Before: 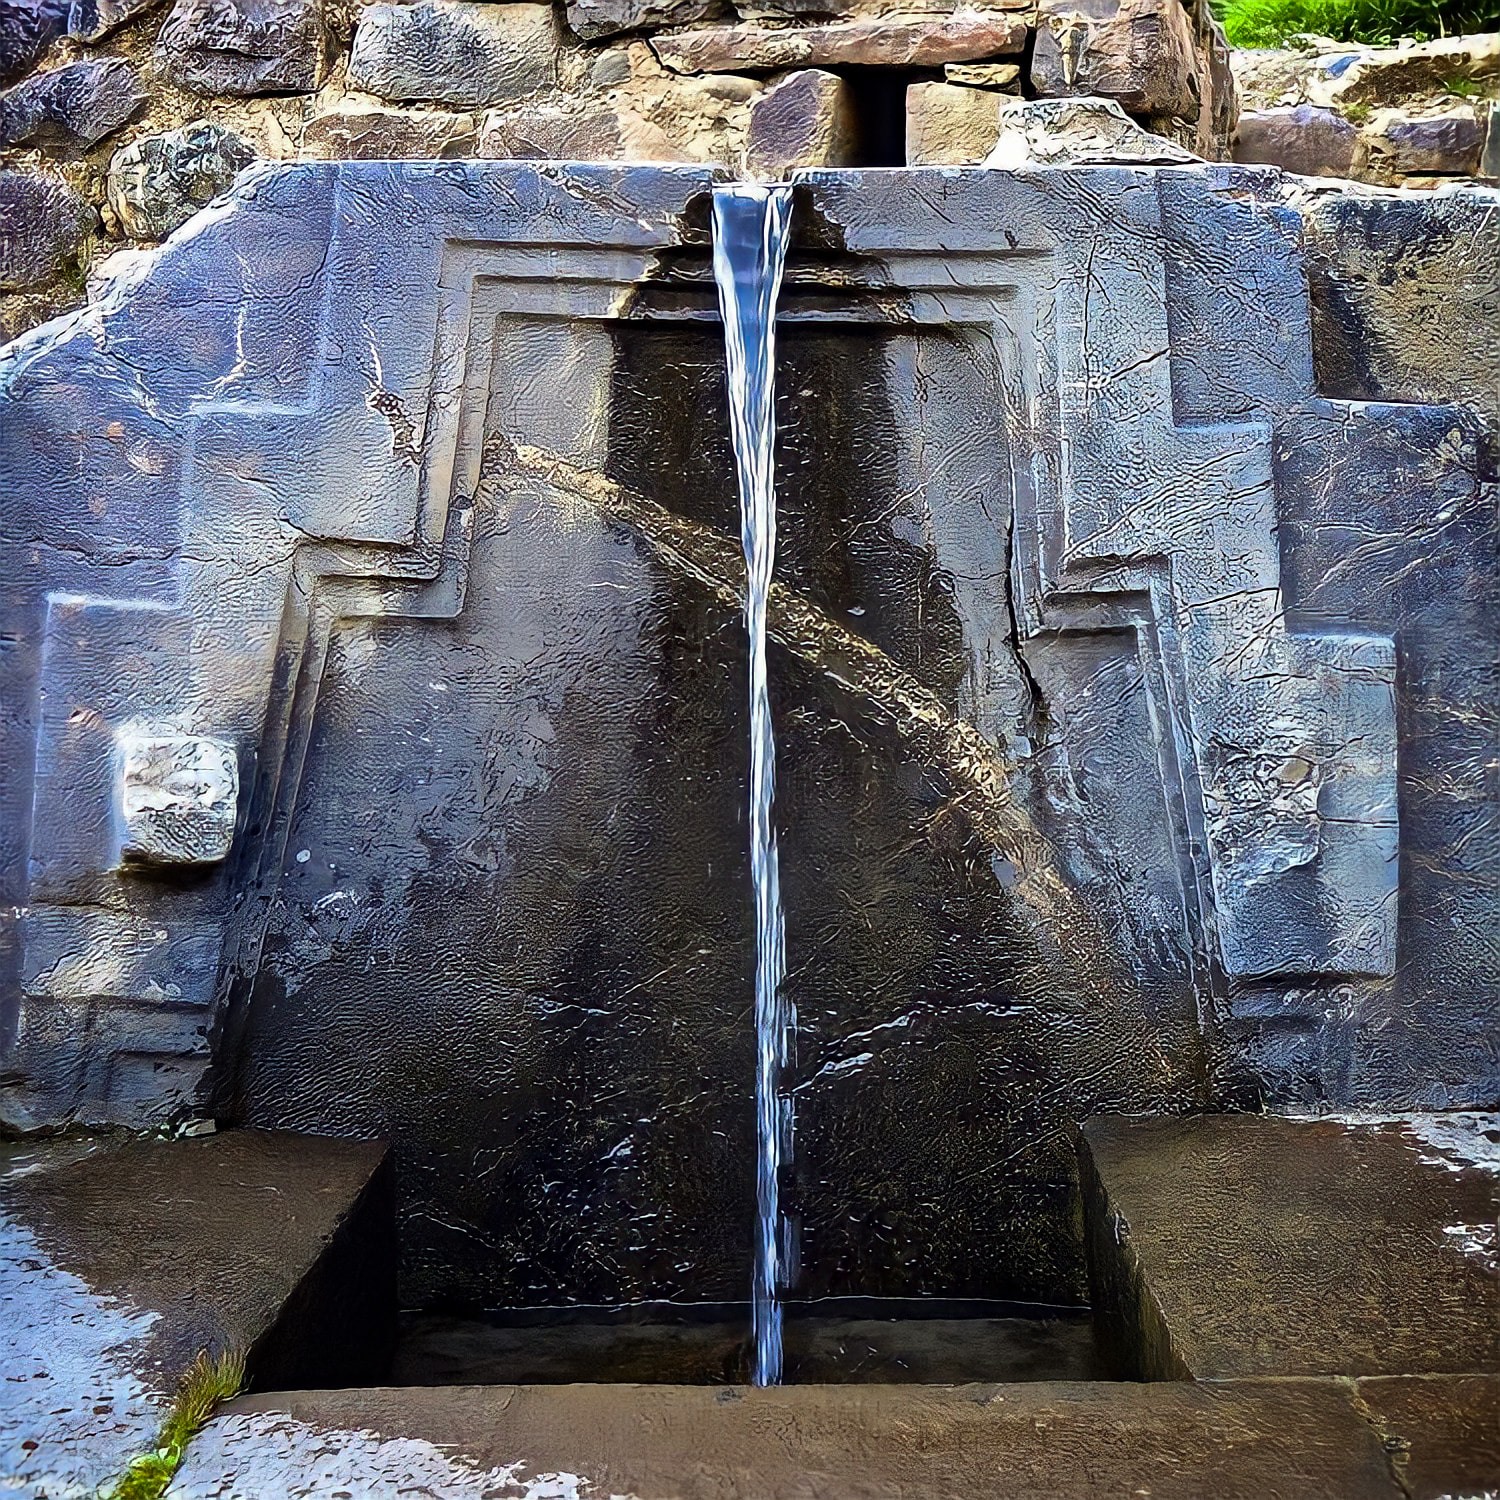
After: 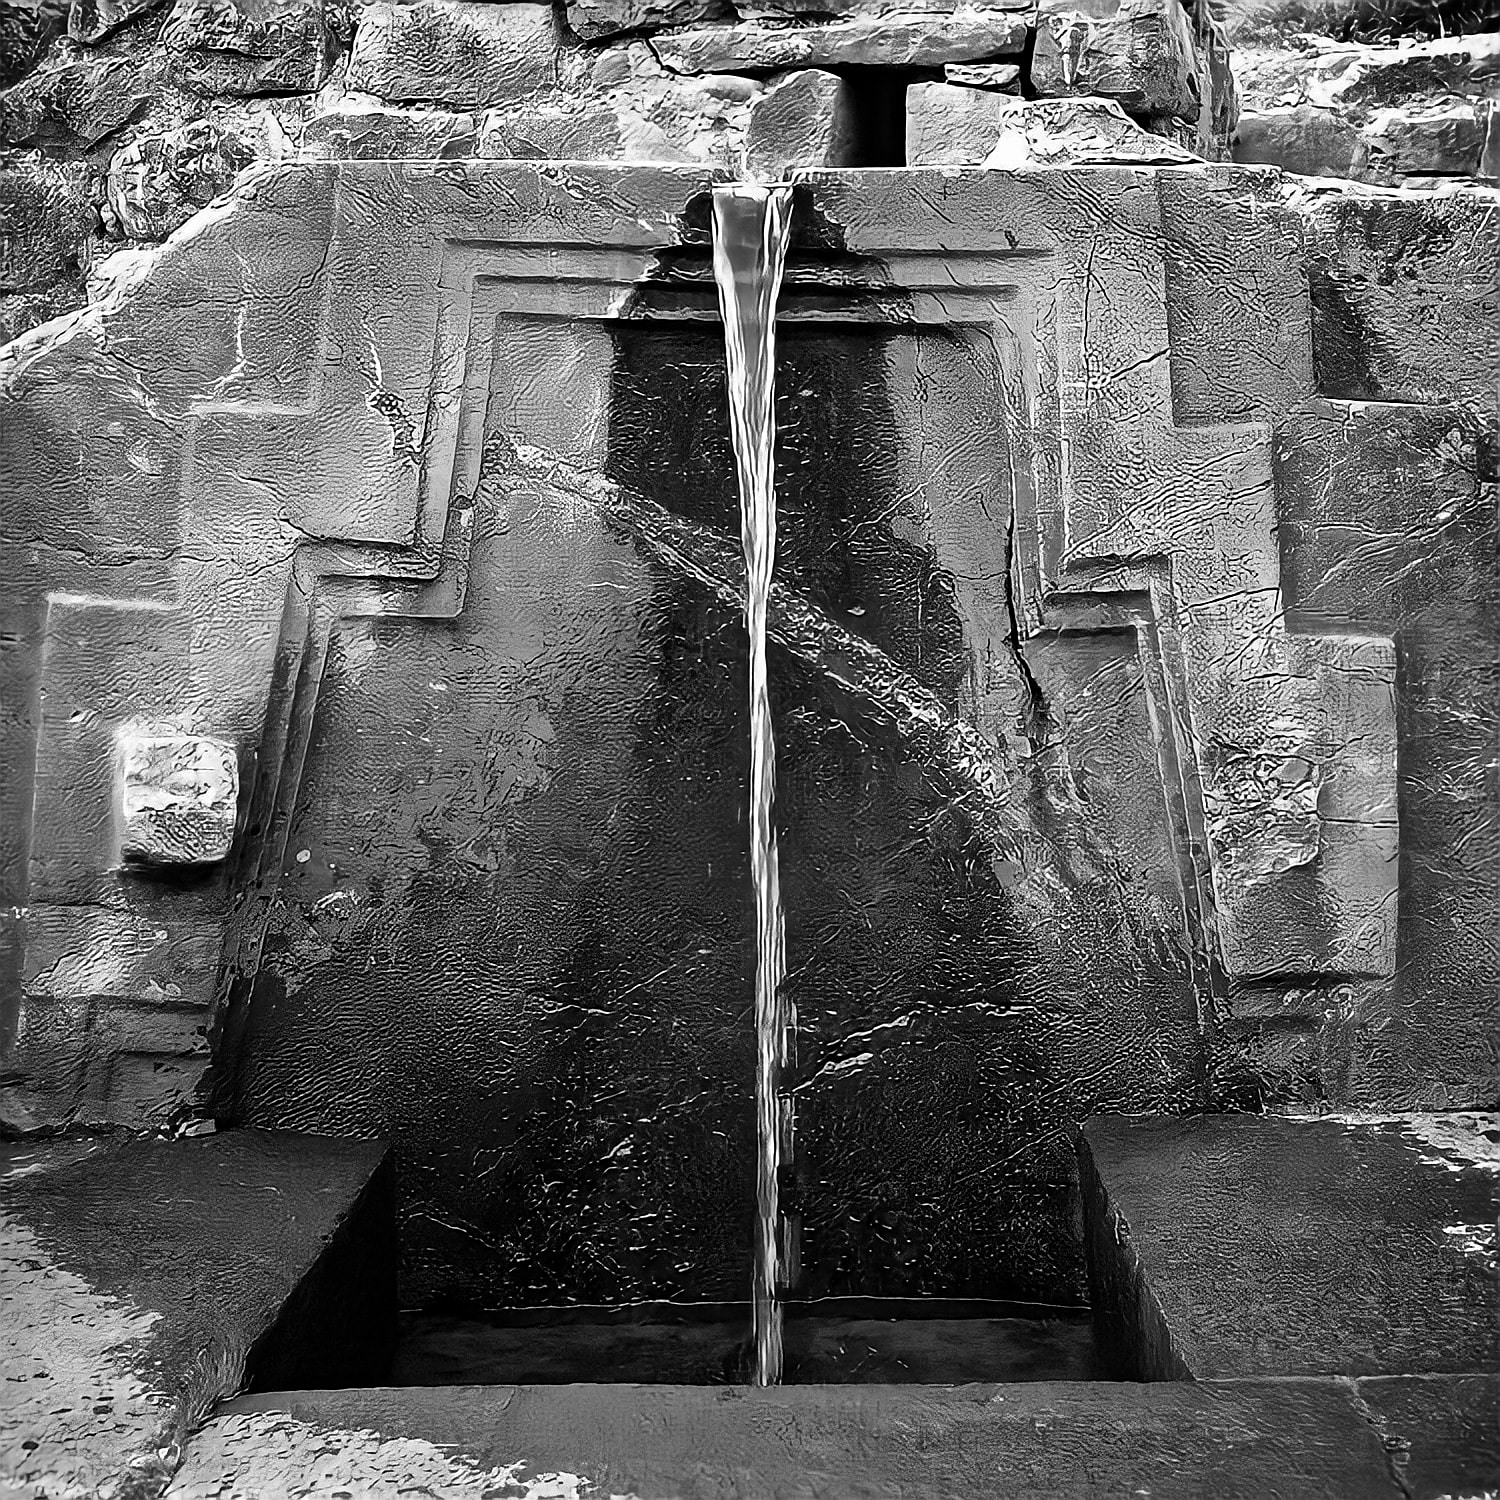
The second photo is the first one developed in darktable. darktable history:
monochrome: on, module defaults
sharpen: amount 0.2
